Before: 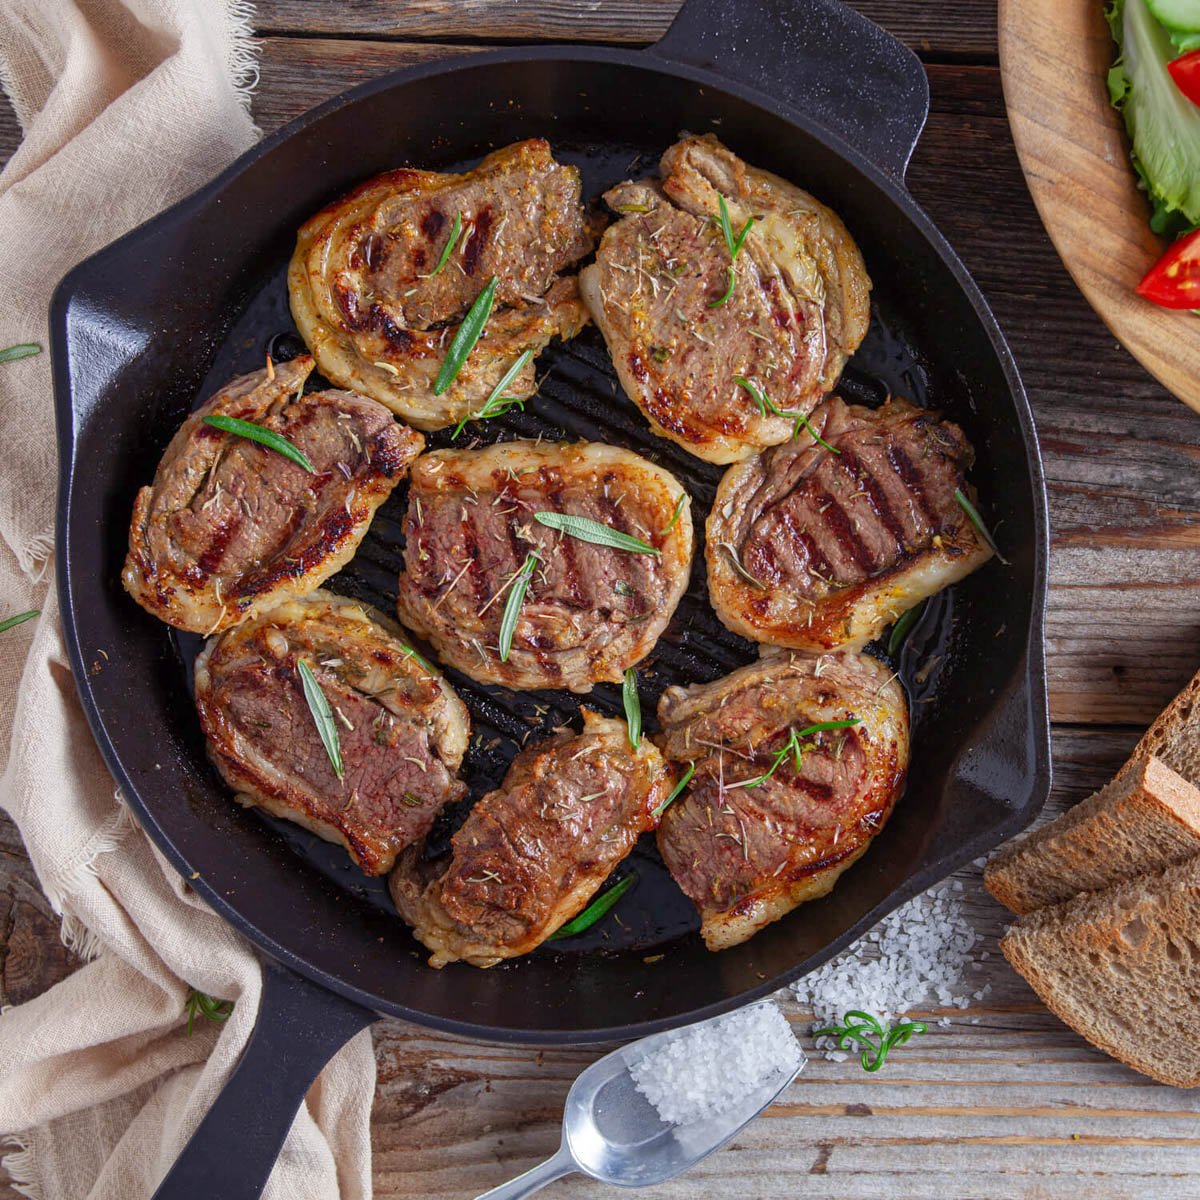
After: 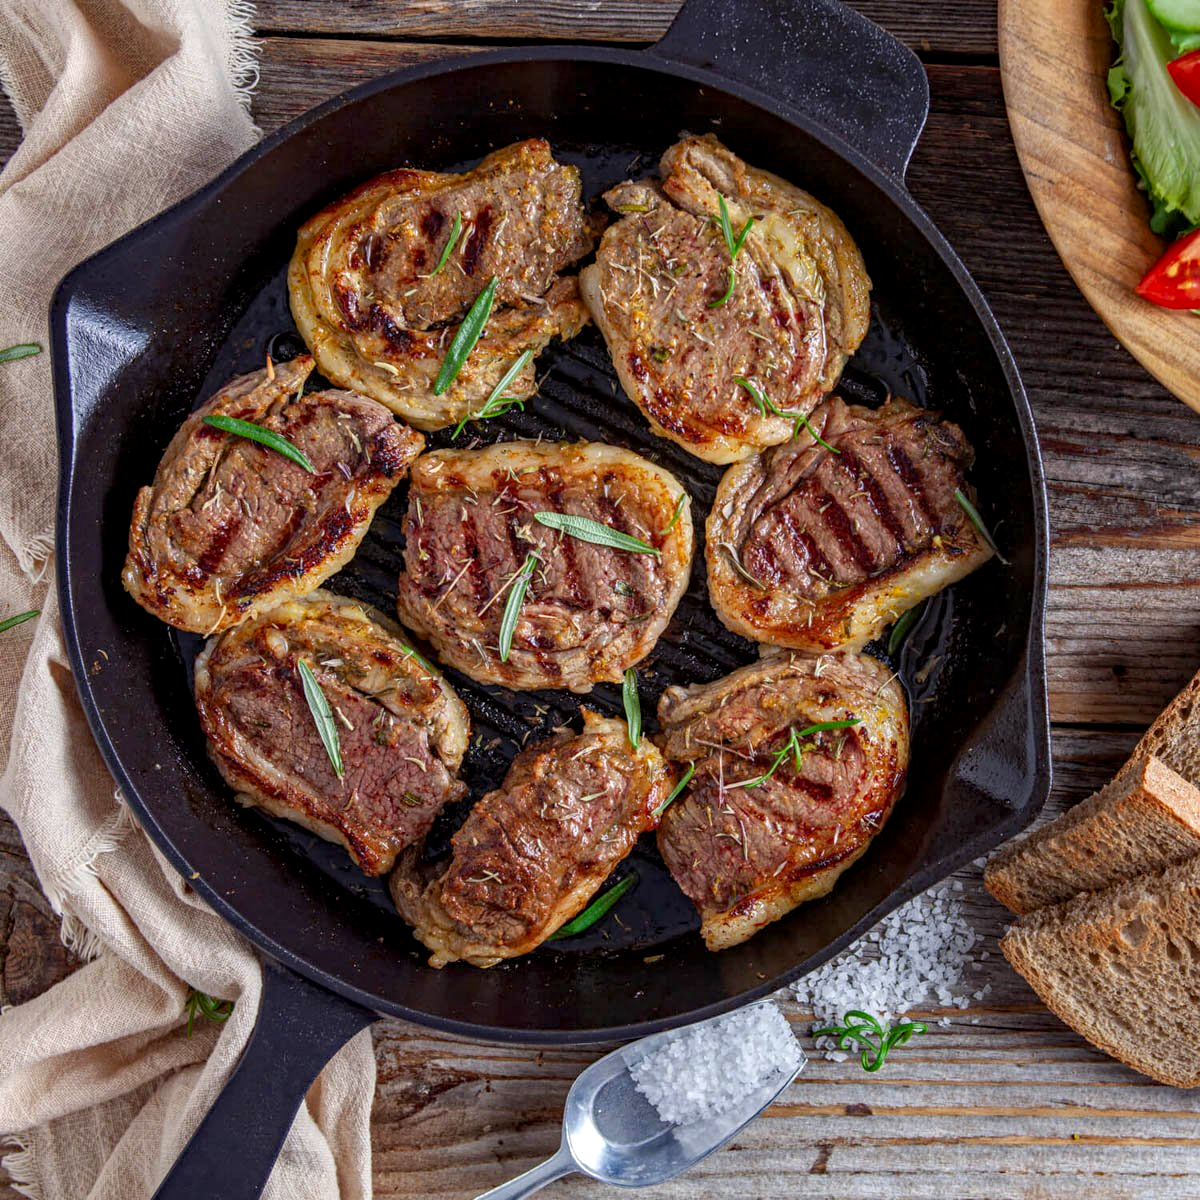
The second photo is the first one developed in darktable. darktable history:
local contrast: detail 130%
haze removal: strength 0.29, distance 0.25, compatibility mode true, adaptive false
